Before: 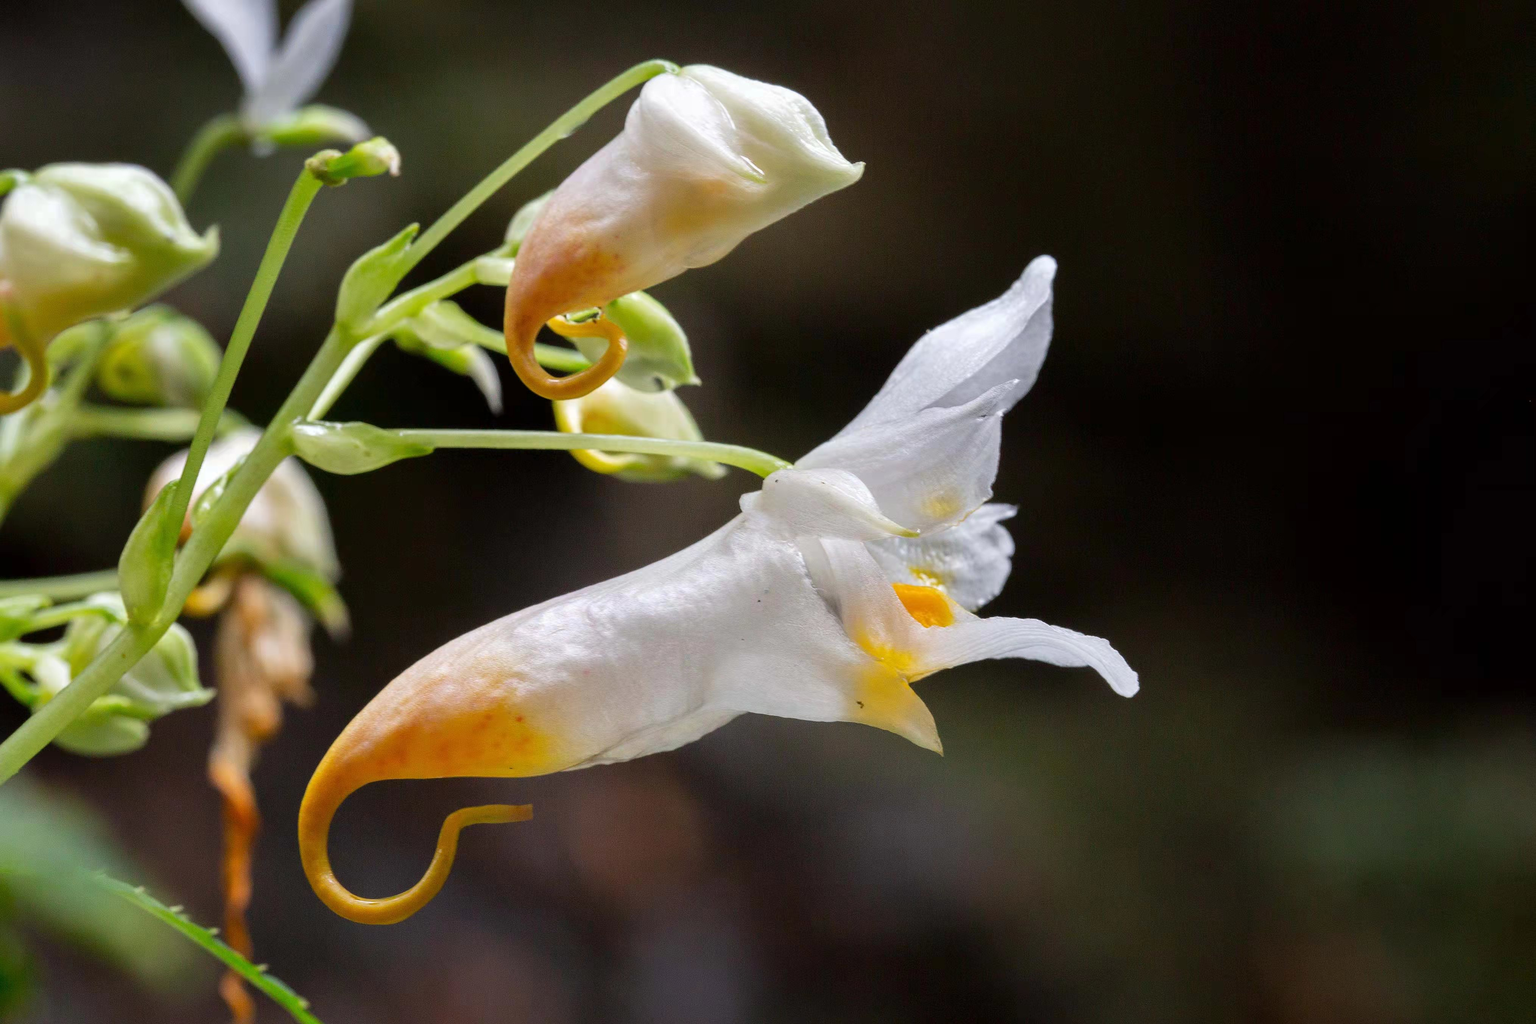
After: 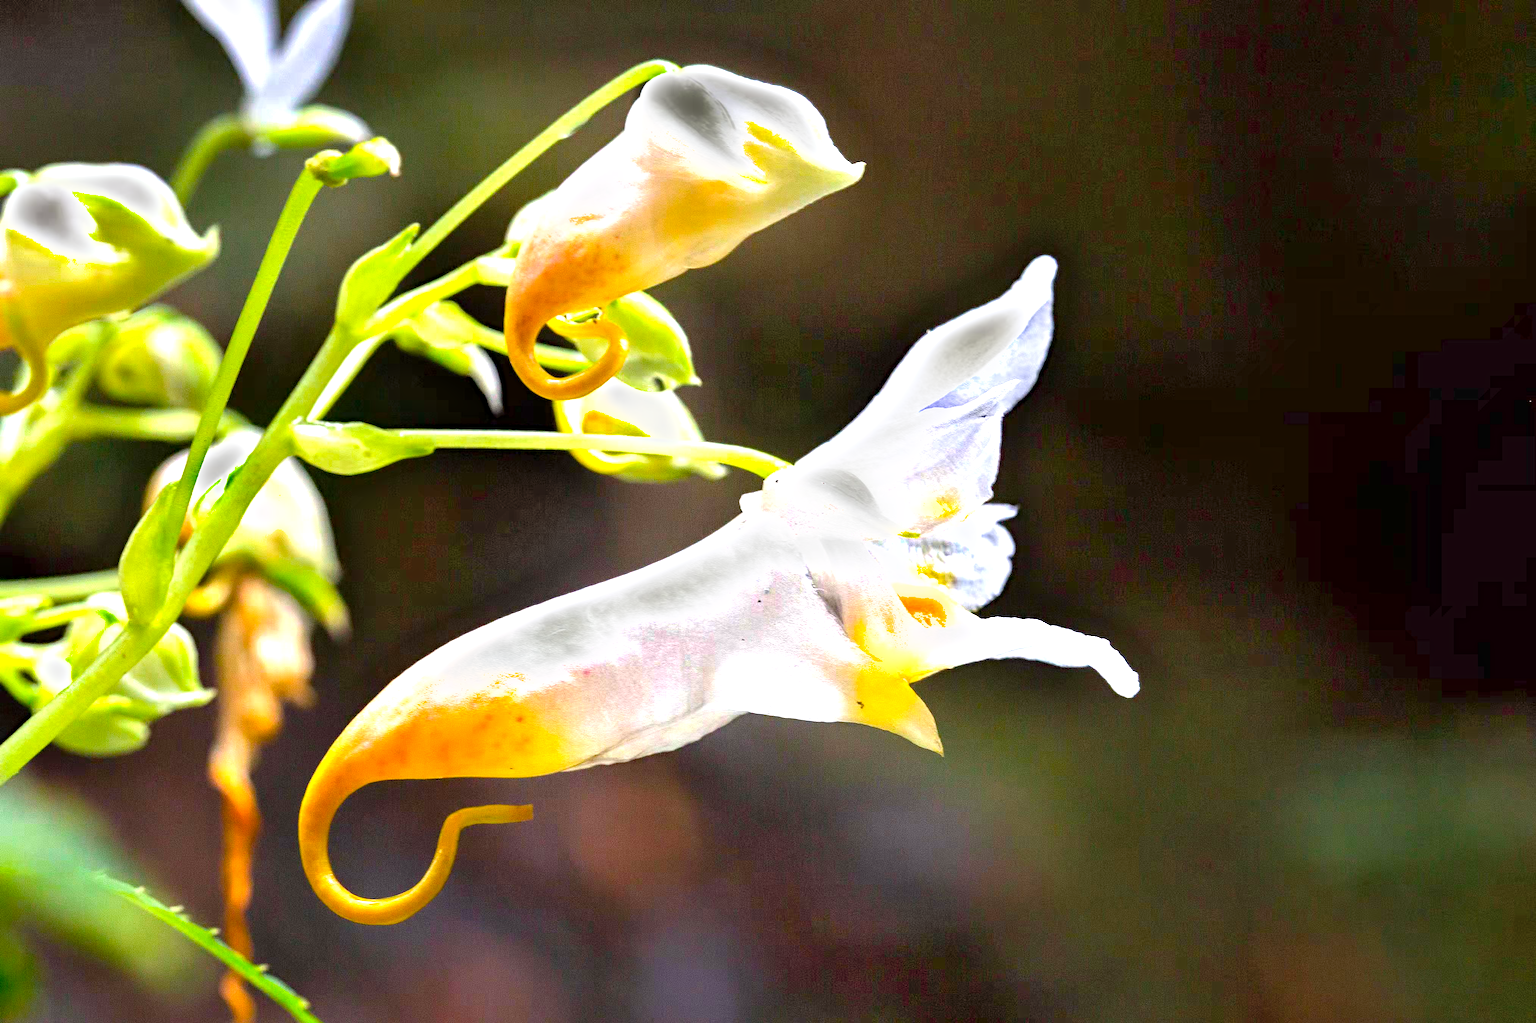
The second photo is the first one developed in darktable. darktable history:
exposure: exposure 1.137 EV, compensate highlight preservation false
shadows and highlights: radius 44.78, white point adjustment 6.64, compress 79.65%, highlights color adjustment 78.42%, soften with gaussian
haze removal: strength 0.29, distance 0.25, compatibility mode true, adaptive false
color balance rgb: perceptual saturation grading › global saturation 20%, global vibrance 20%
